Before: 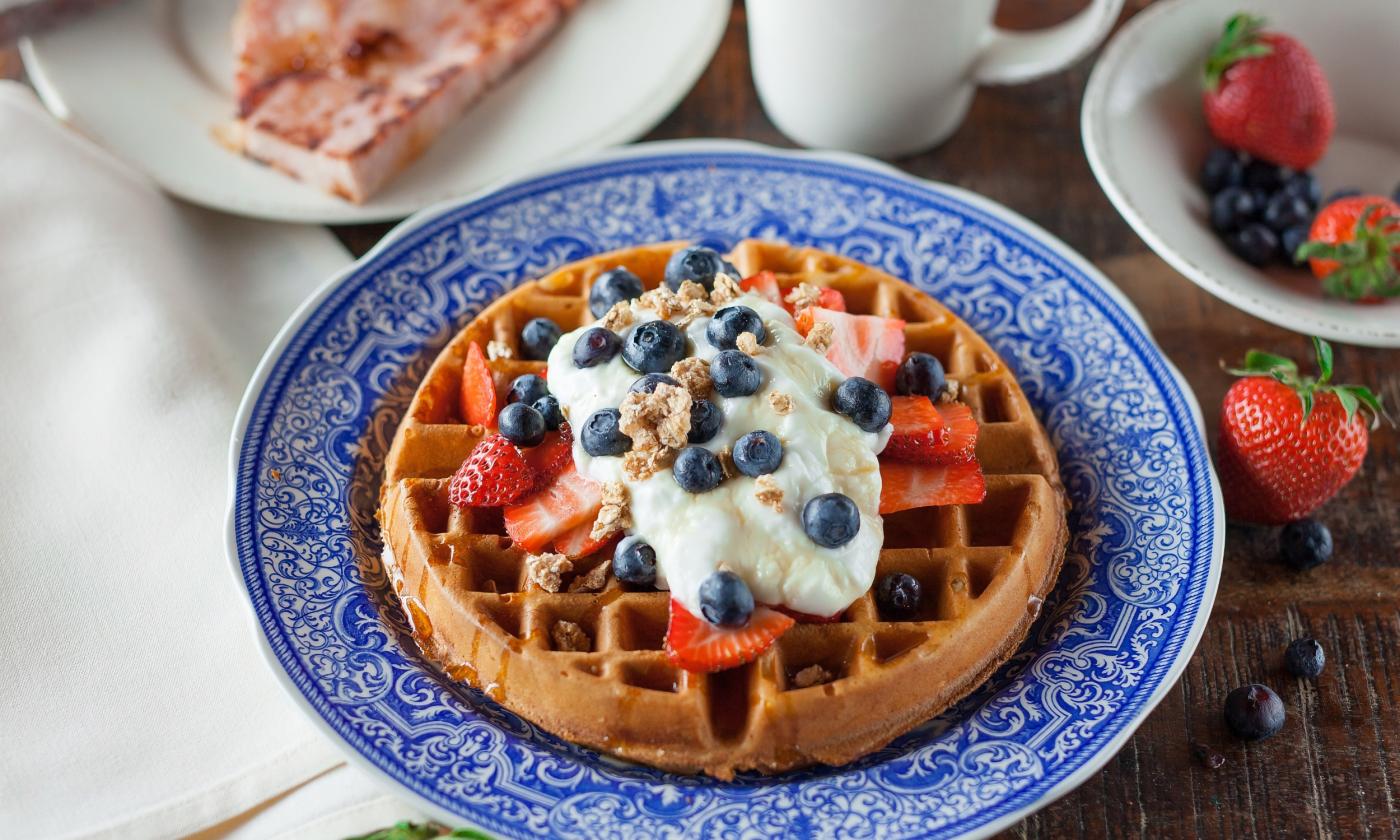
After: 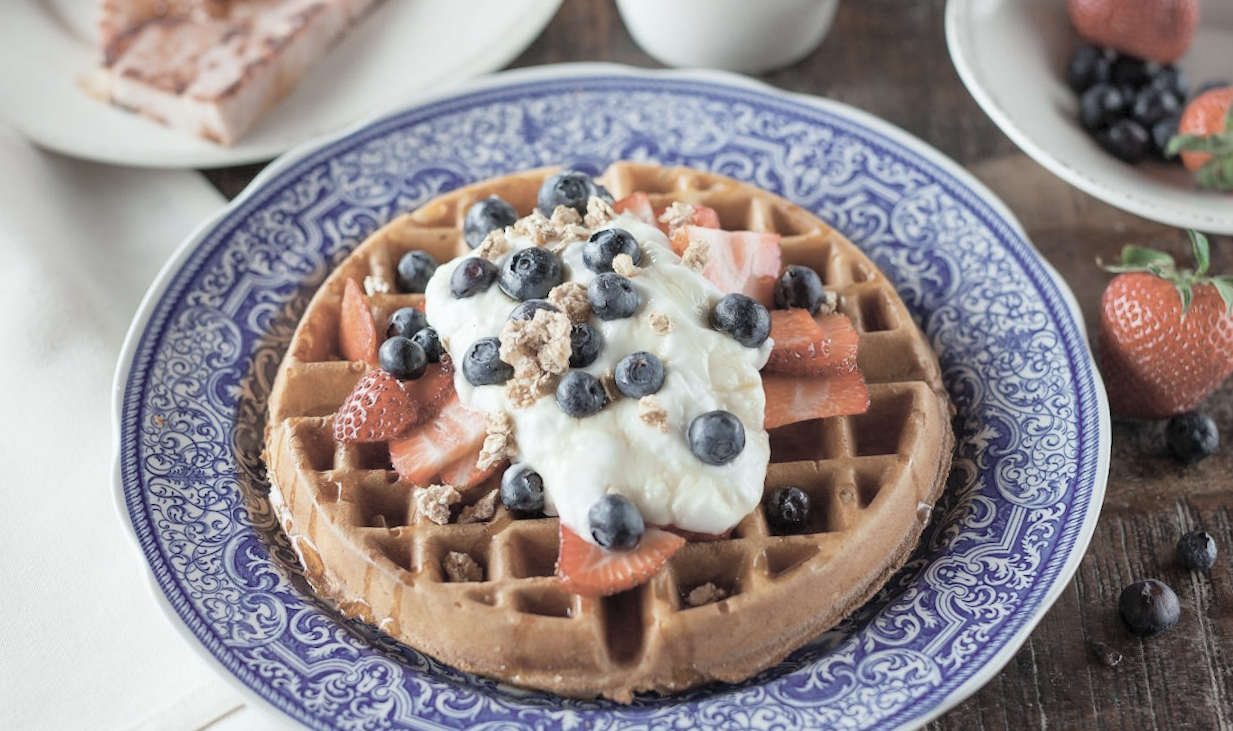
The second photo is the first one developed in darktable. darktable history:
exposure: compensate highlight preservation false
crop and rotate: angle 1.96°, left 5.673%, top 5.673%
rotate and perspective: rotation -1°, crop left 0.011, crop right 0.989, crop top 0.025, crop bottom 0.975
white balance: red 0.978, blue 0.999
contrast brightness saturation: brightness 0.18, saturation -0.5
